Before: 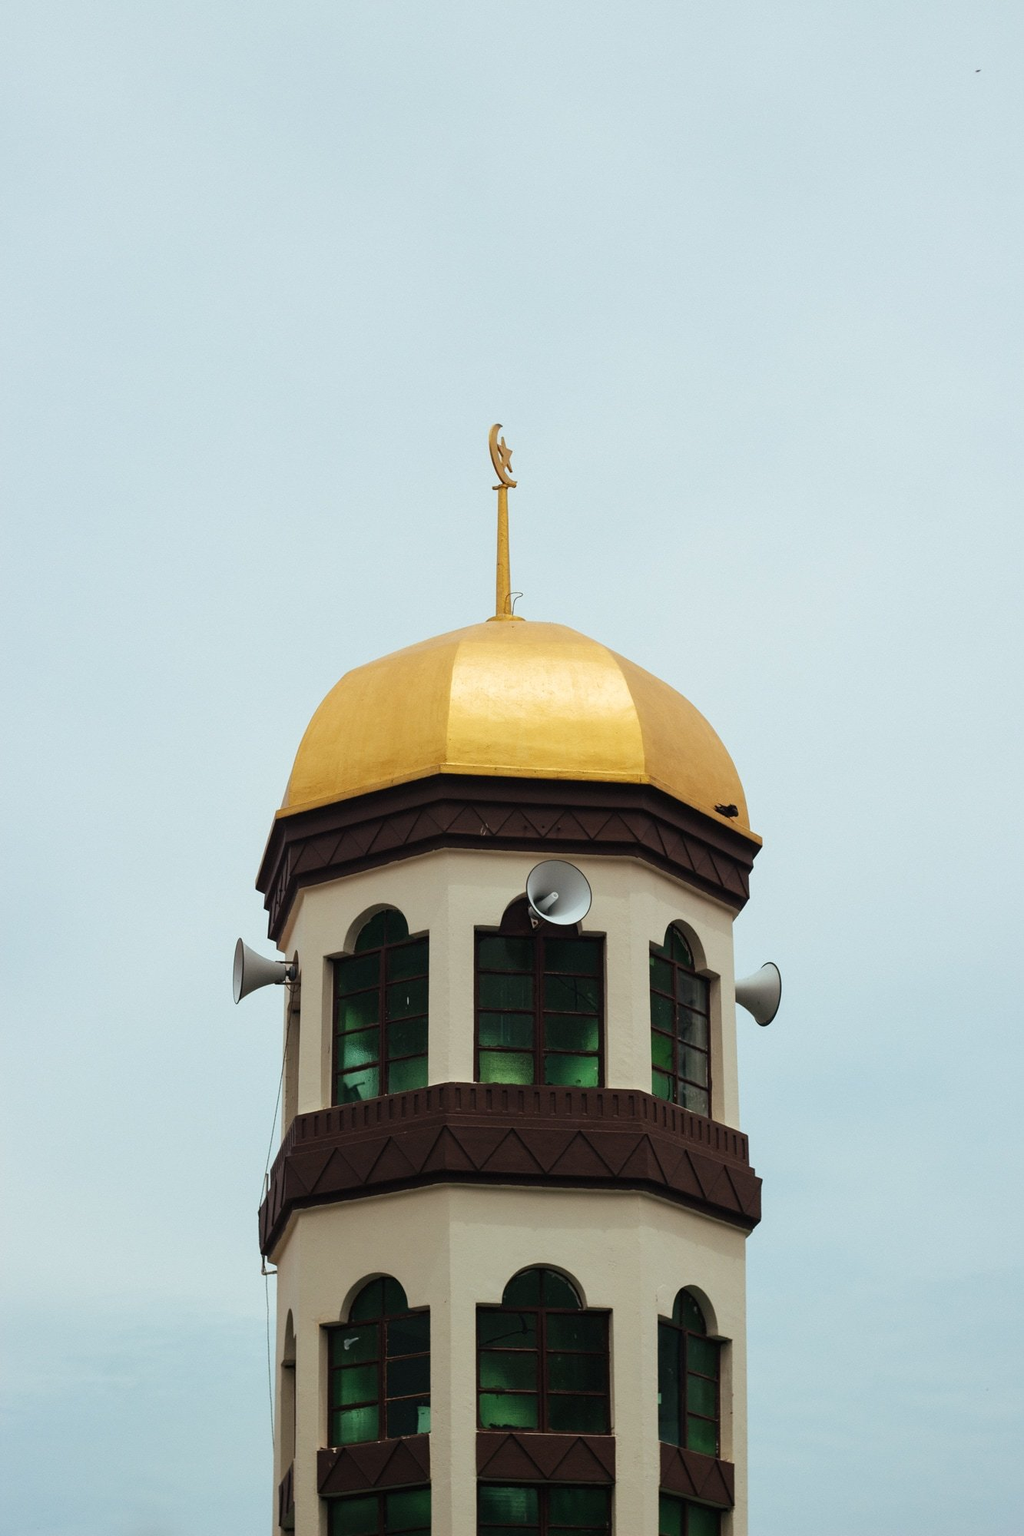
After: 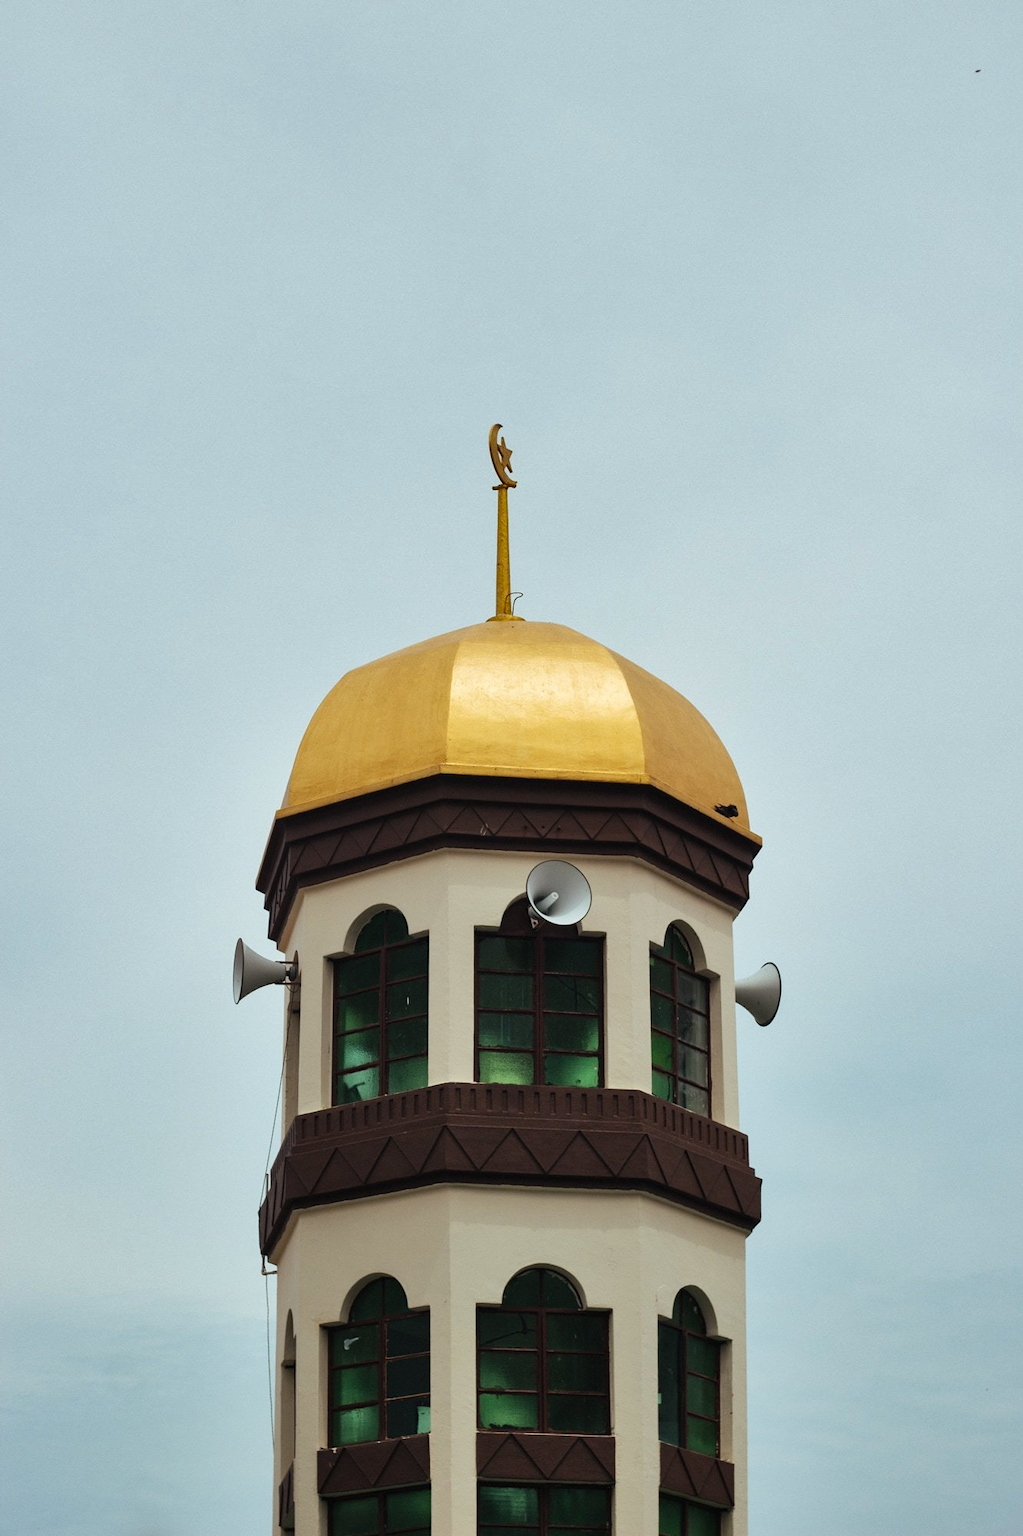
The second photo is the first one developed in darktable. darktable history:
shadows and highlights: white point adjustment 0.853, soften with gaussian
